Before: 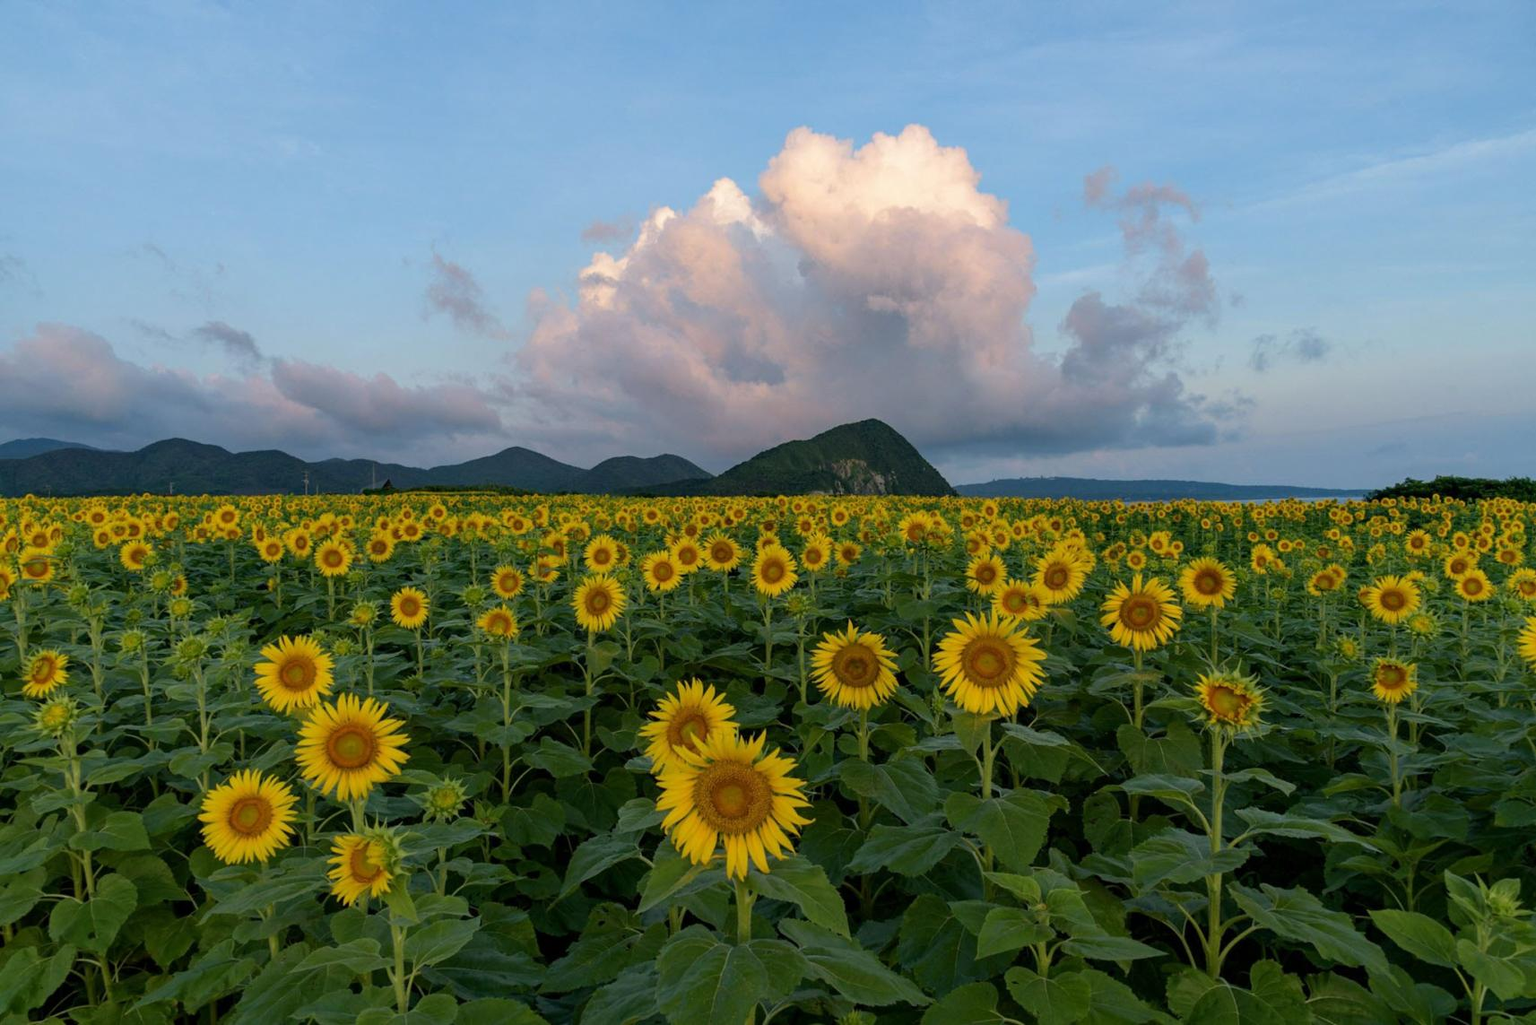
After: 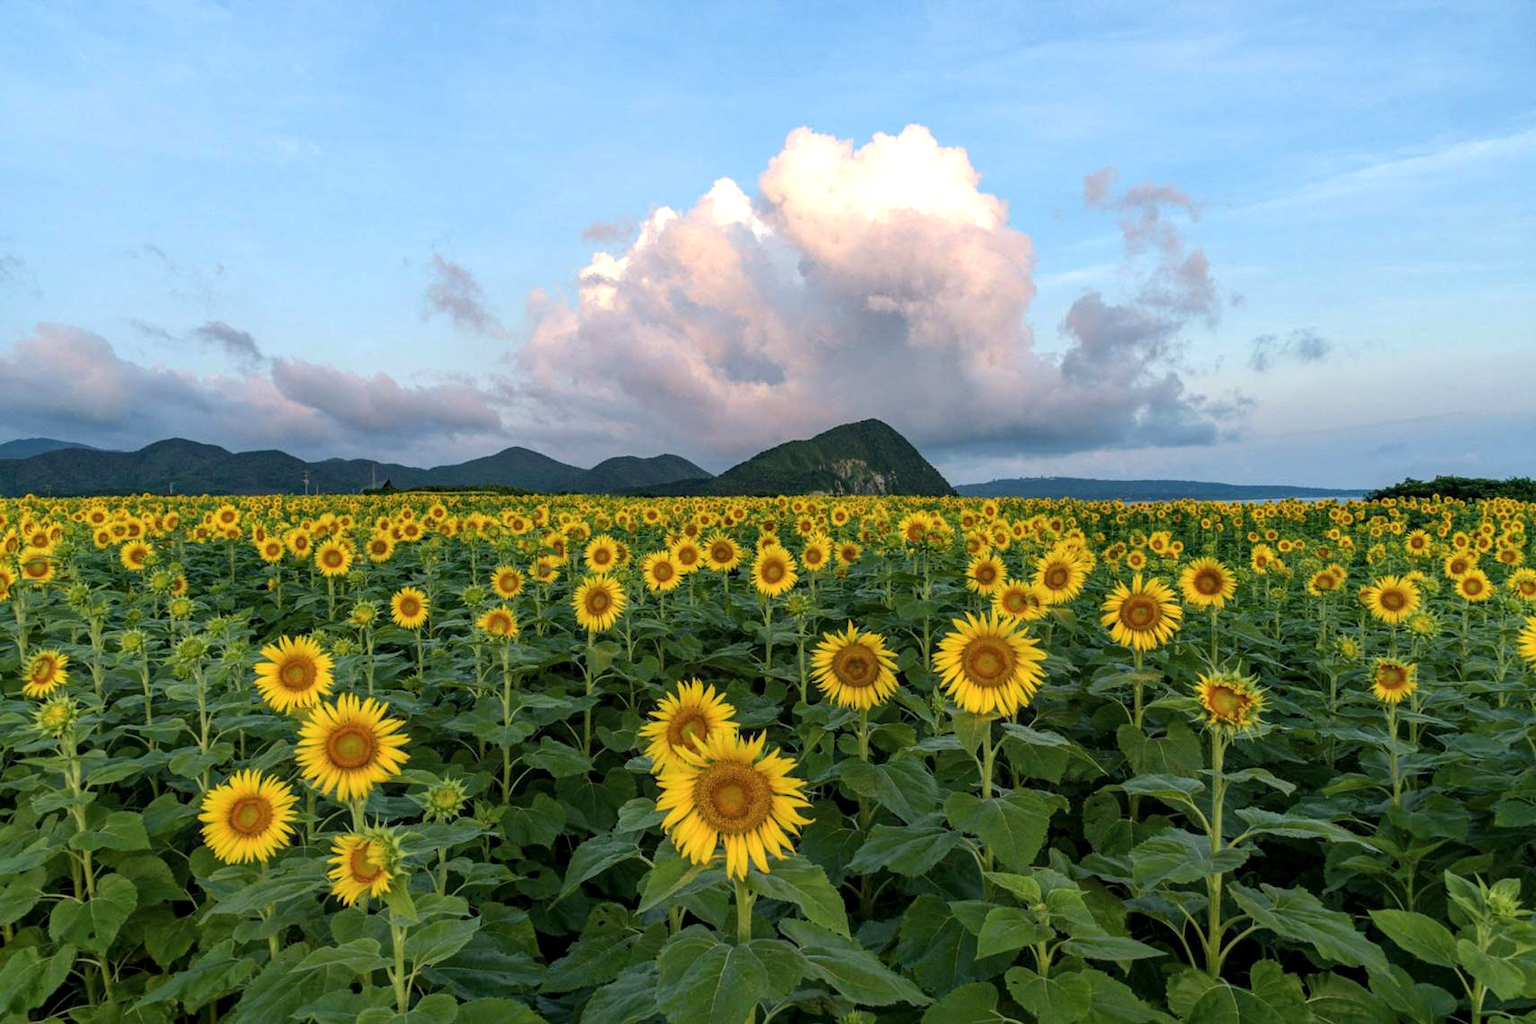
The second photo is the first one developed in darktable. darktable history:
exposure: black level correction -0.002, exposure 0.533 EV, compensate highlight preservation false
local contrast: on, module defaults
